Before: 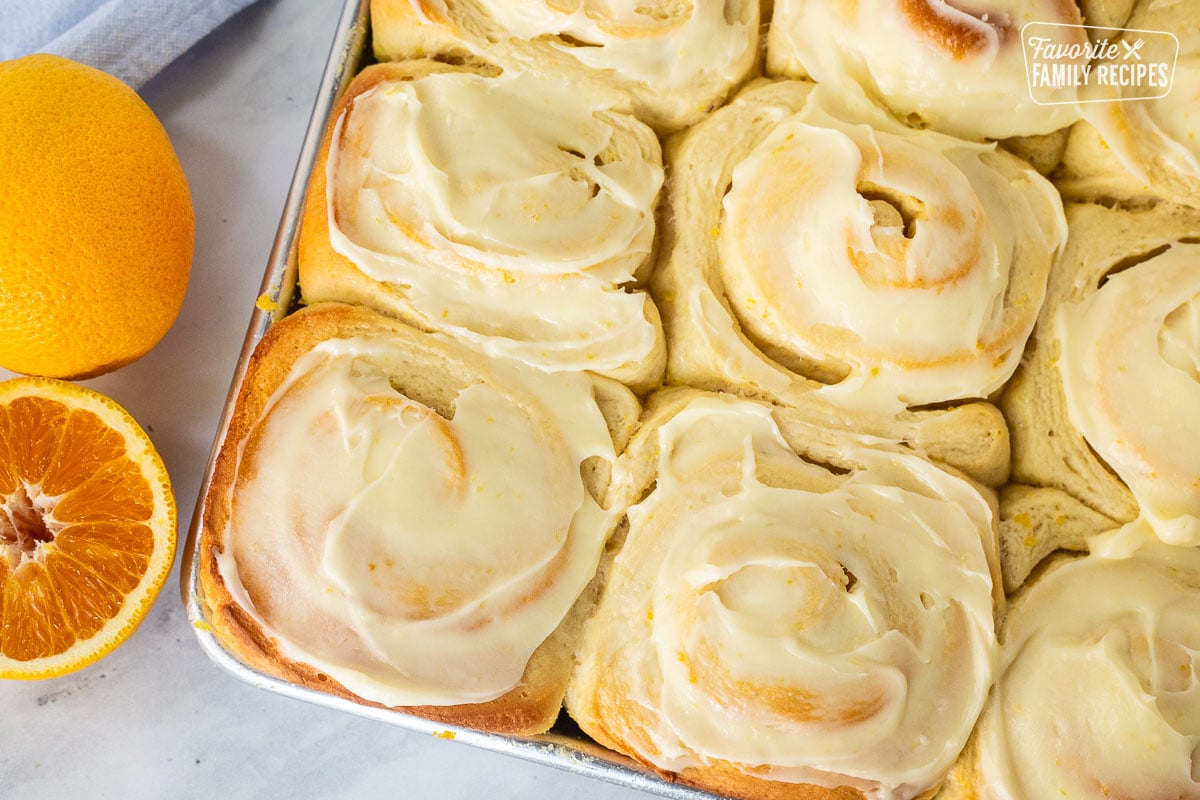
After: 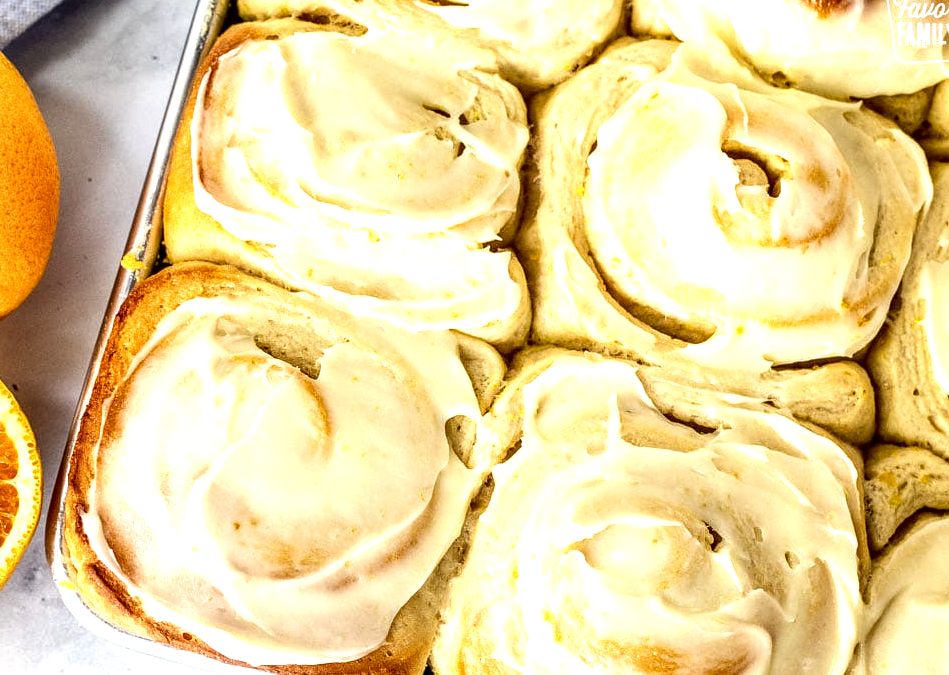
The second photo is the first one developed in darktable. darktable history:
local contrast: highlights 21%, detail 197%
exposure: exposure 0.603 EV, compensate highlight preservation false
crop: left 11.272%, top 5.192%, right 9.591%, bottom 10.403%
